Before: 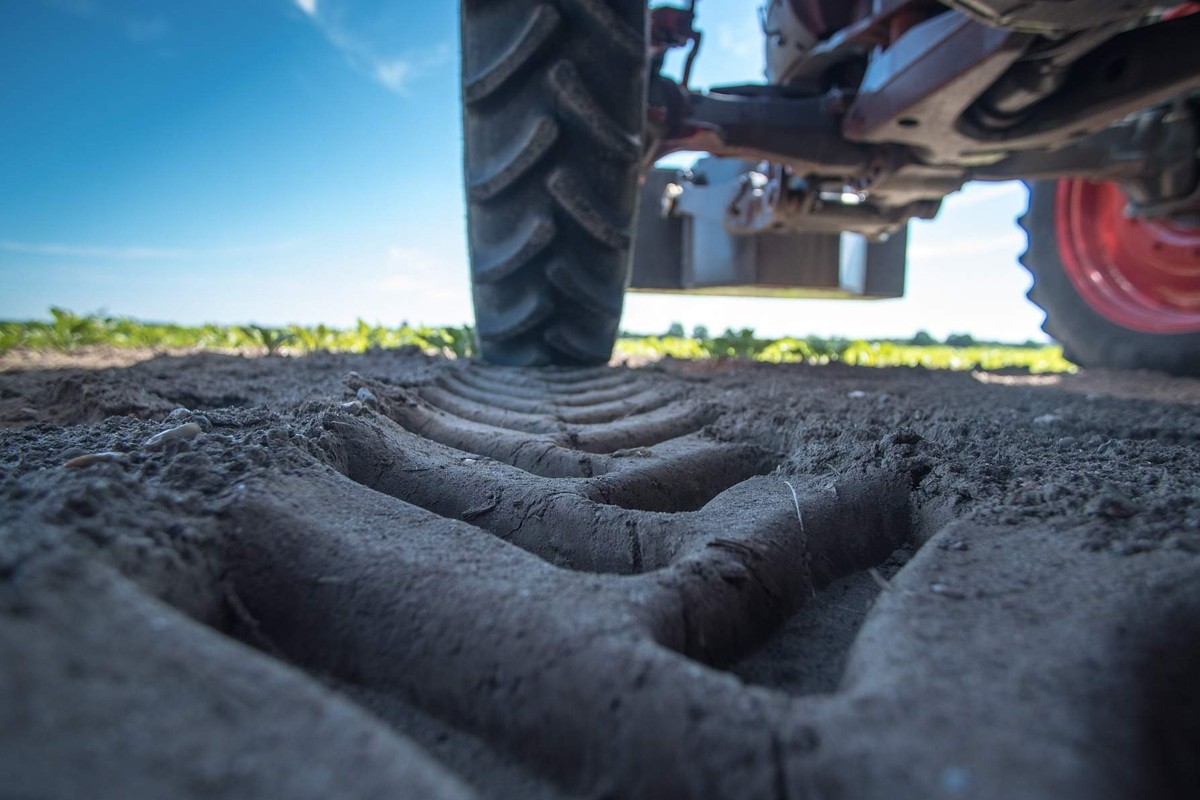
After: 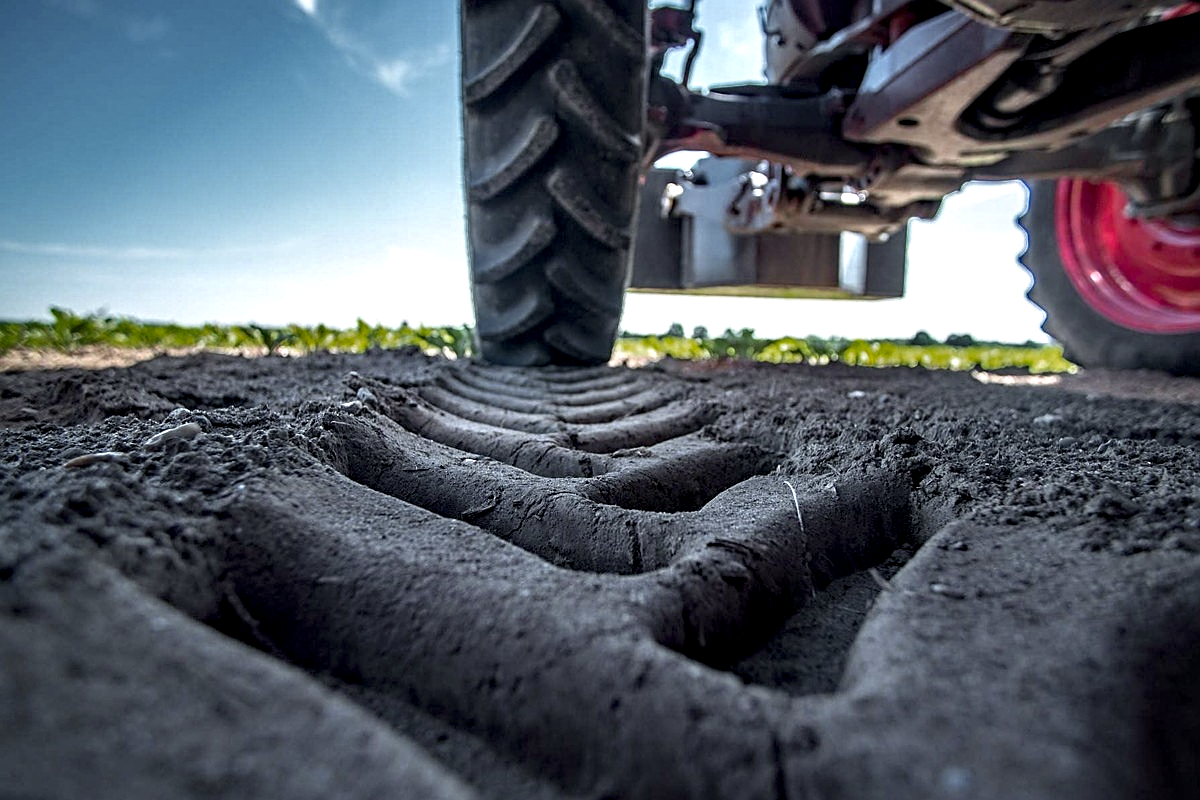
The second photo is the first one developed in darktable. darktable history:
sharpen: on, module defaults
color zones: curves: ch0 [(0, 0.48) (0.209, 0.398) (0.305, 0.332) (0.429, 0.493) (0.571, 0.5) (0.714, 0.5) (0.857, 0.5) (1, 0.48)]; ch1 [(0, 0.633) (0.143, 0.586) (0.286, 0.489) (0.429, 0.448) (0.571, 0.31) (0.714, 0.335) (0.857, 0.492) (1, 0.633)]; ch2 [(0, 0.448) (0.143, 0.498) (0.286, 0.5) (0.429, 0.5) (0.571, 0.5) (0.714, 0.5) (0.857, 0.5) (1, 0.448)]
haze removal: compatibility mode true, adaptive false
contrast equalizer: y [[0.601, 0.6, 0.598, 0.598, 0.6, 0.601], [0.5 ×6], [0.5 ×6], [0 ×6], [0 ×6]]
